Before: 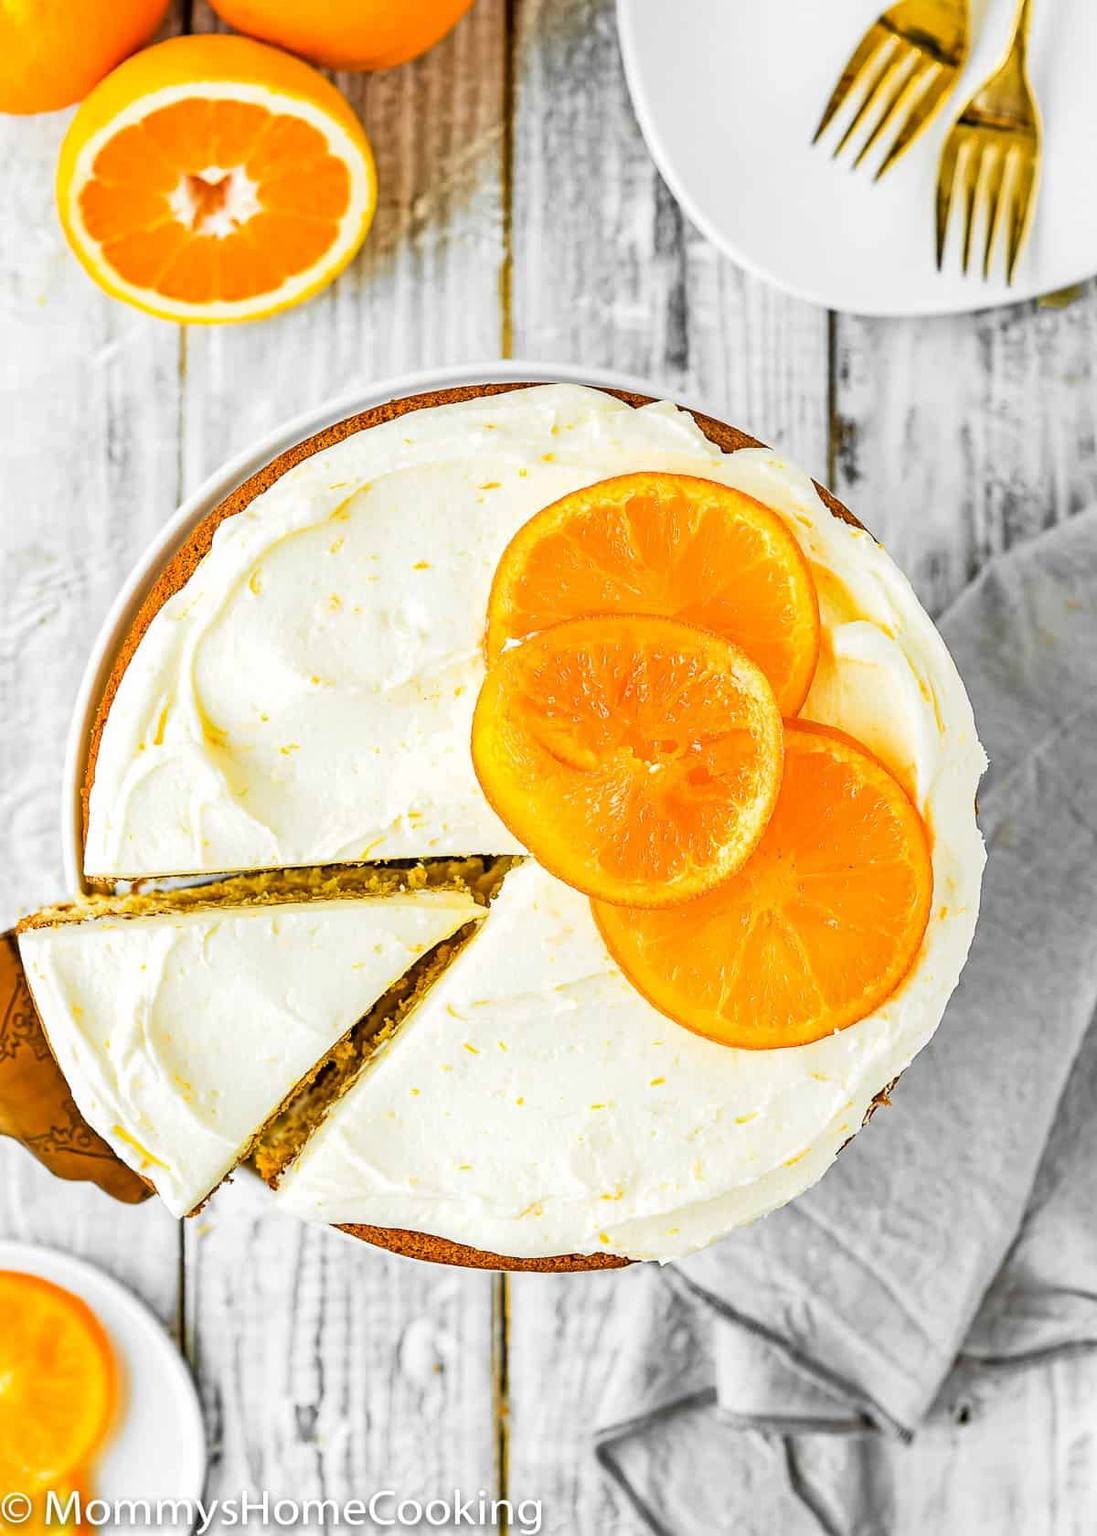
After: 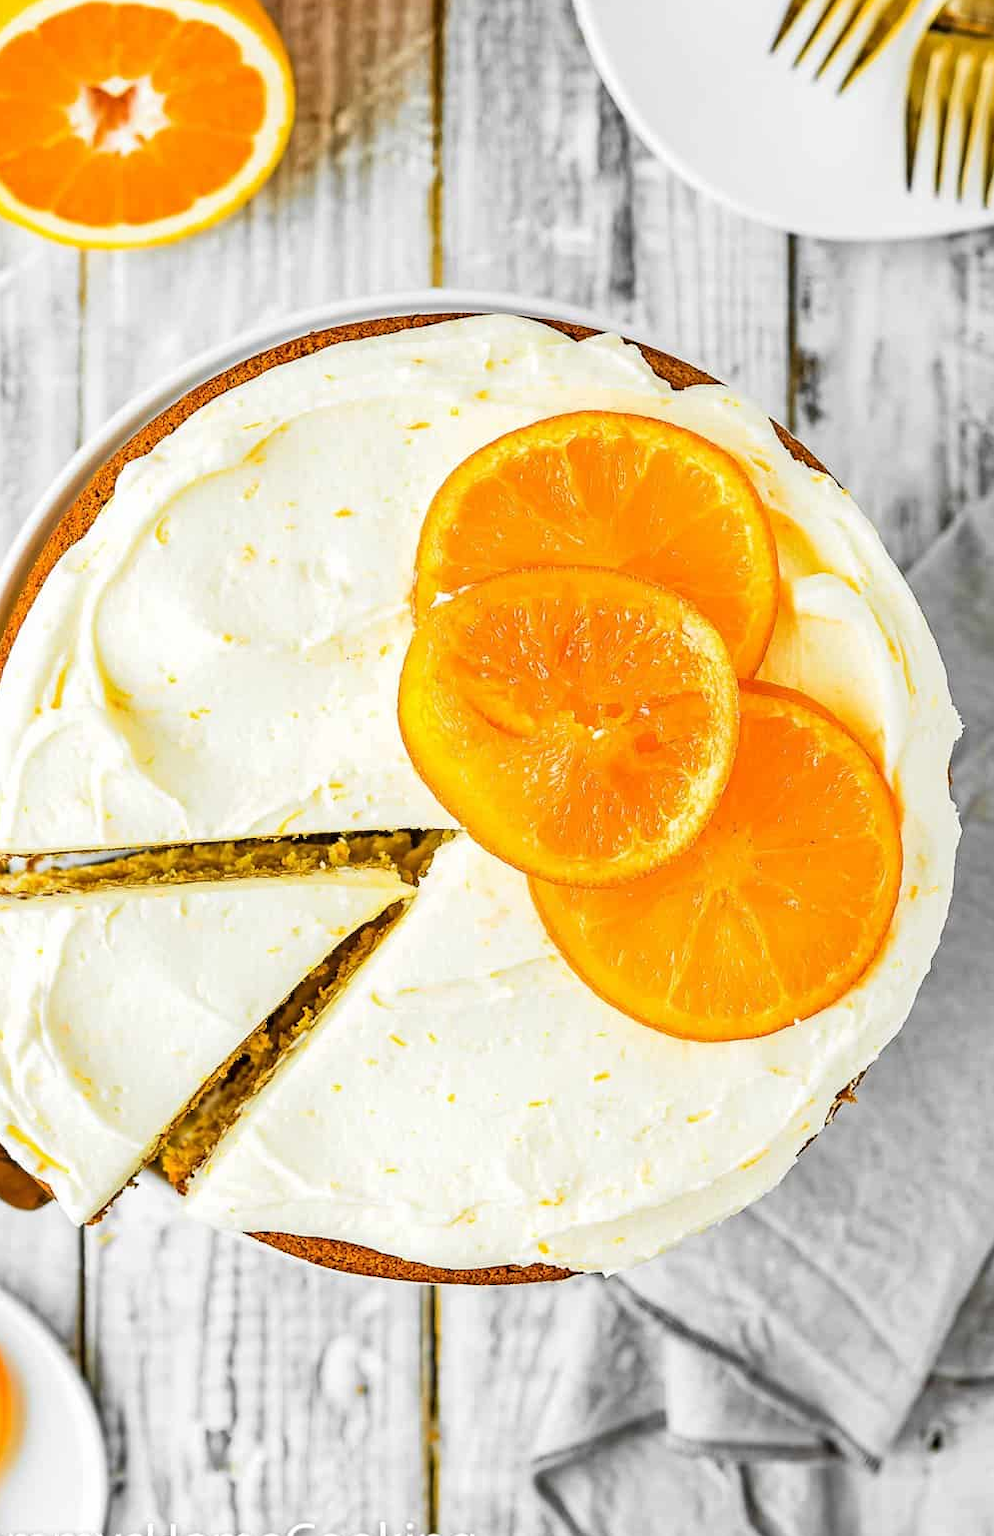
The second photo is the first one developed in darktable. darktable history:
crop: left 9.819%, top 6.256%, right 7.18%, bottom 2.172%
